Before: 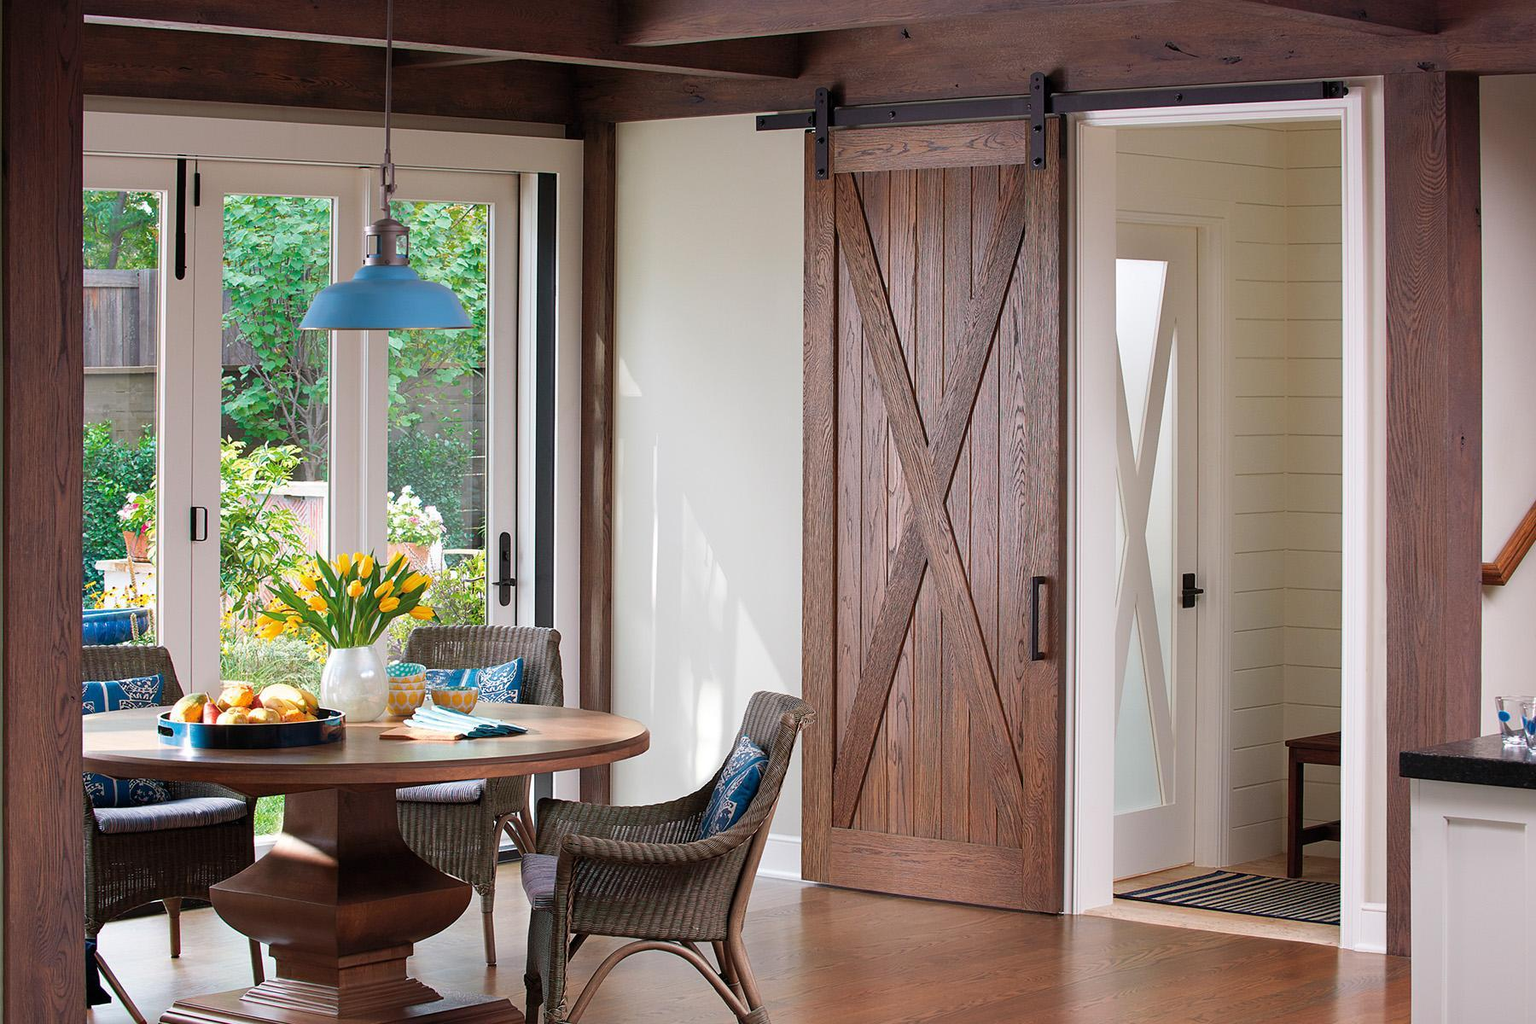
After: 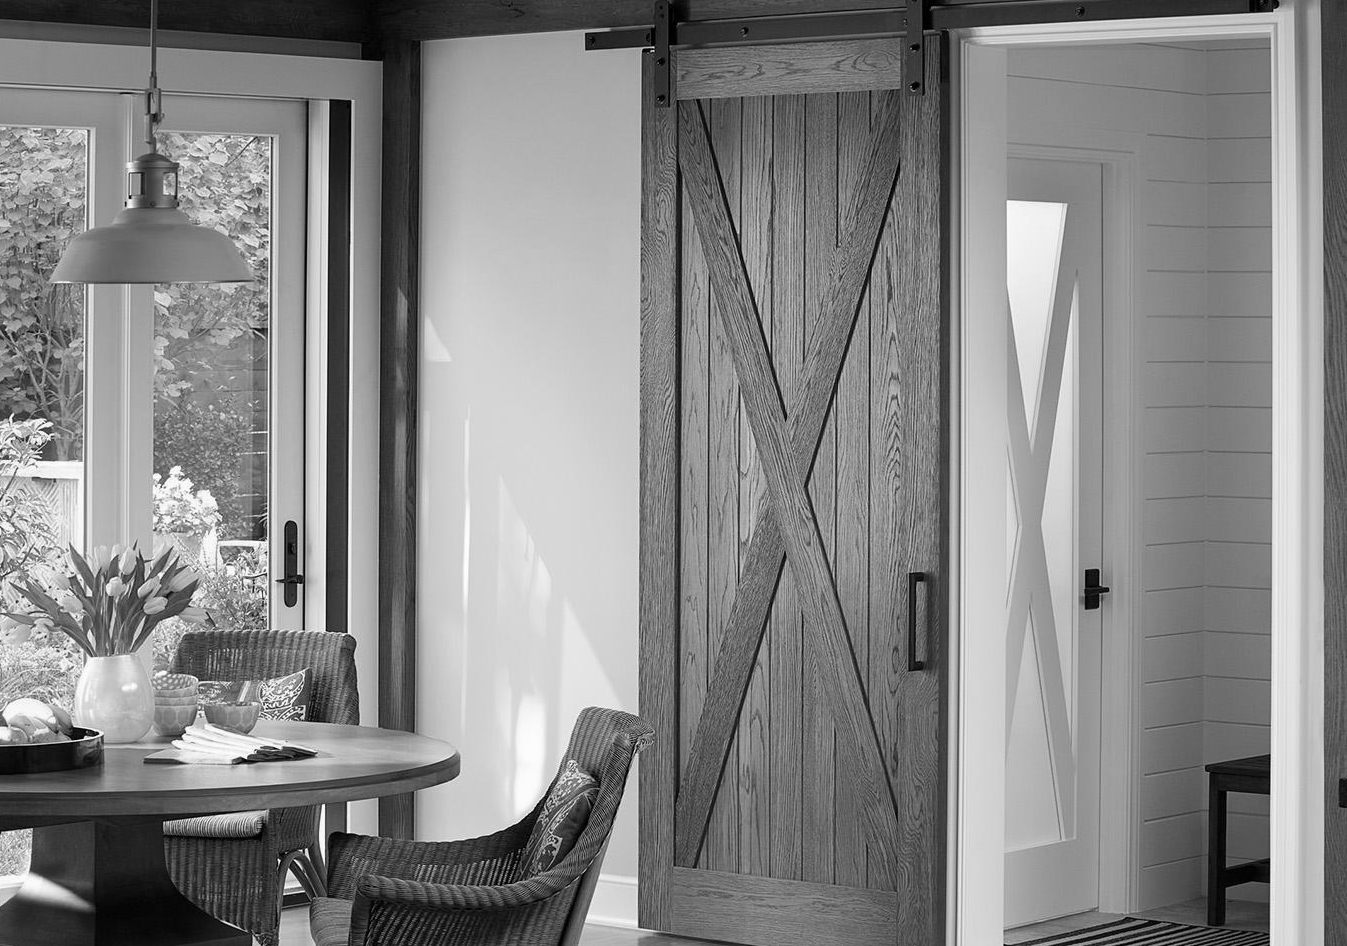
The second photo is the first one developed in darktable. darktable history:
white balance: red 0.925, blue 1.046
crop: left 16.768%, top 8.653%, right 8.362%, bottom 12.485%
monochrome: on, module defaults
